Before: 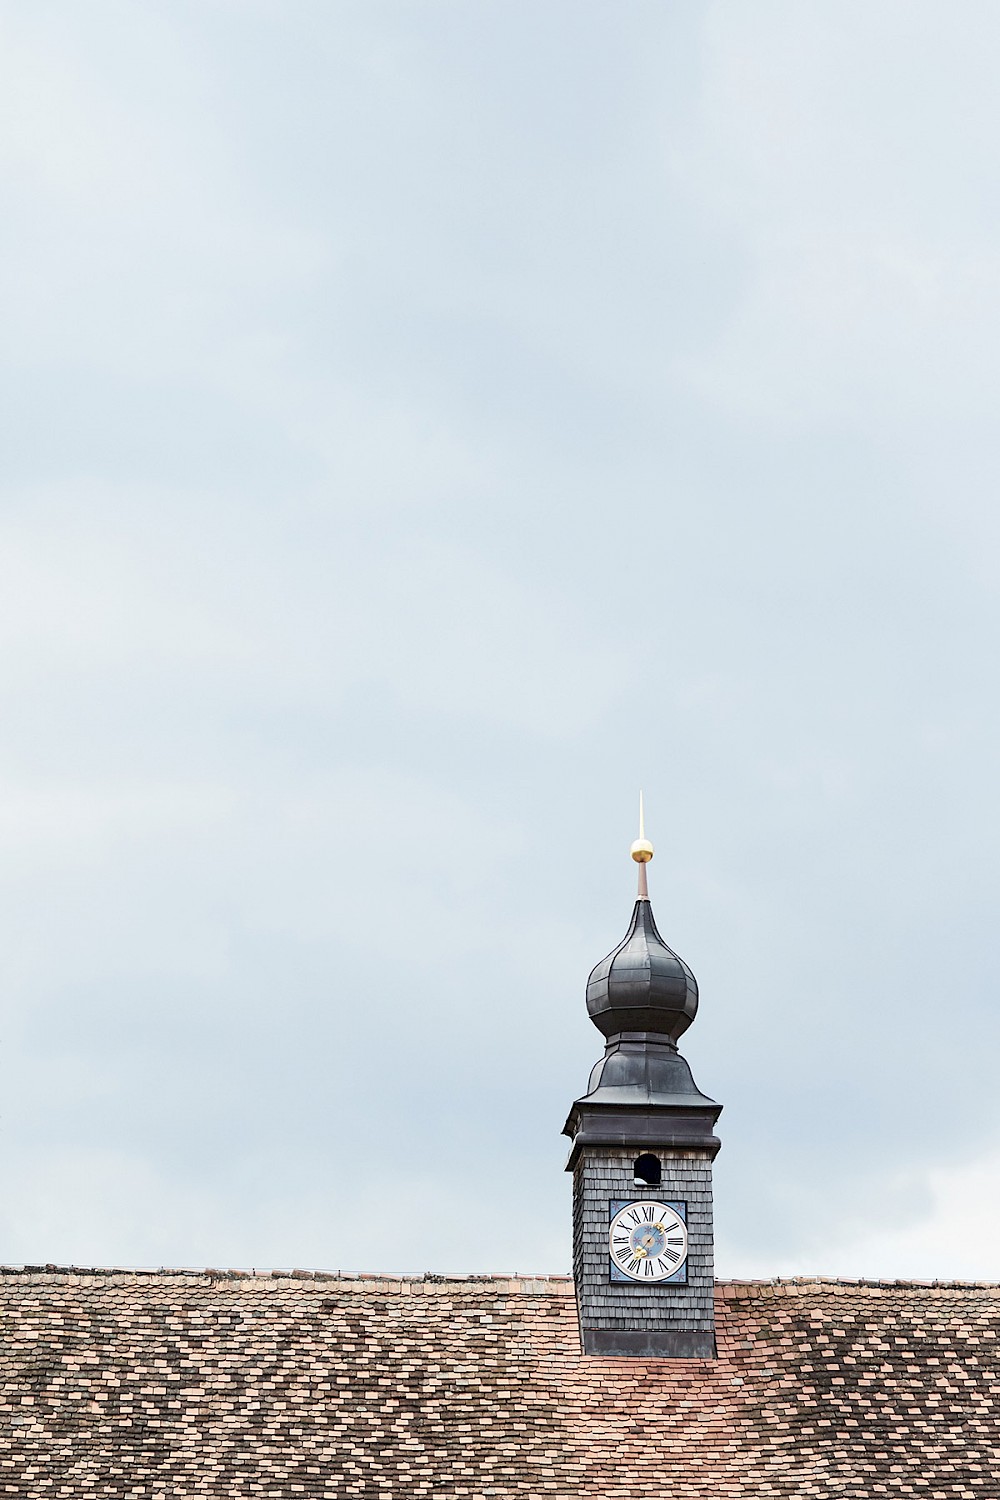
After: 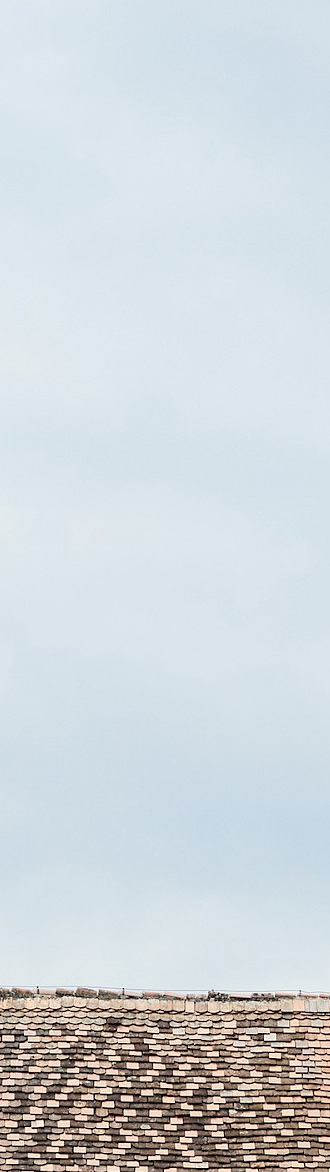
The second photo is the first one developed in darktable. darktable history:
crop and rotate: left 21.604%, top 18.837%, right 45.392%, bottom 3.001%
